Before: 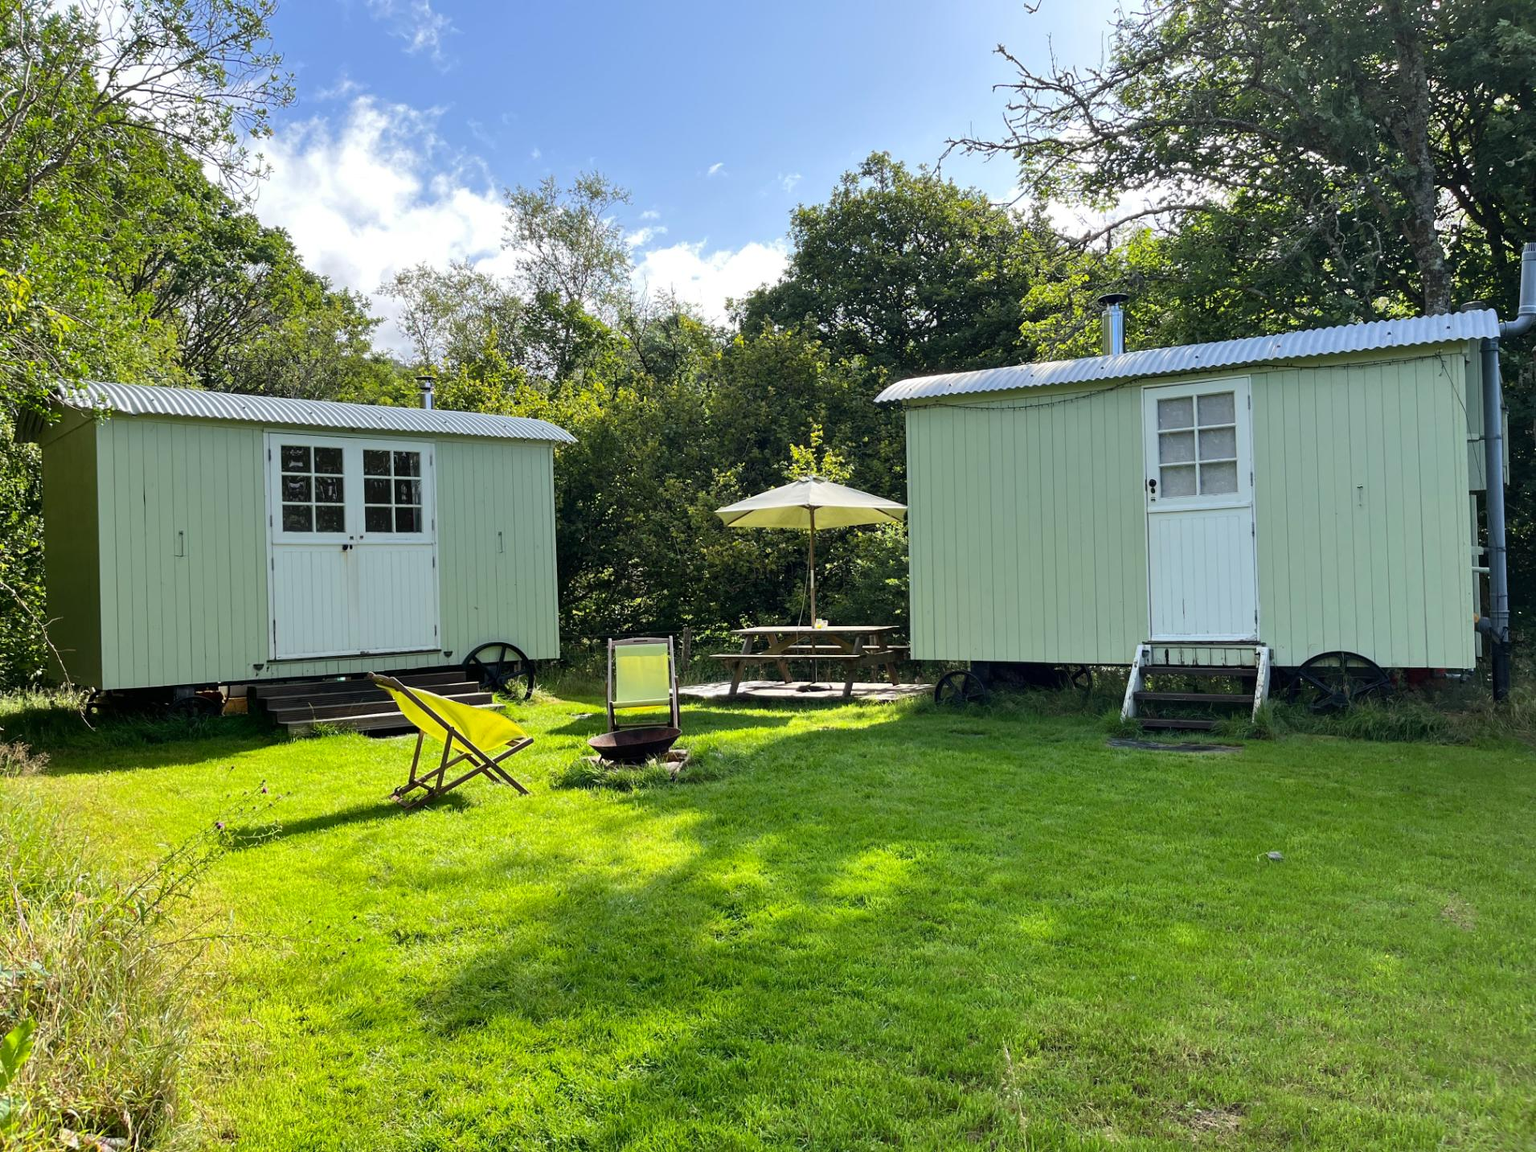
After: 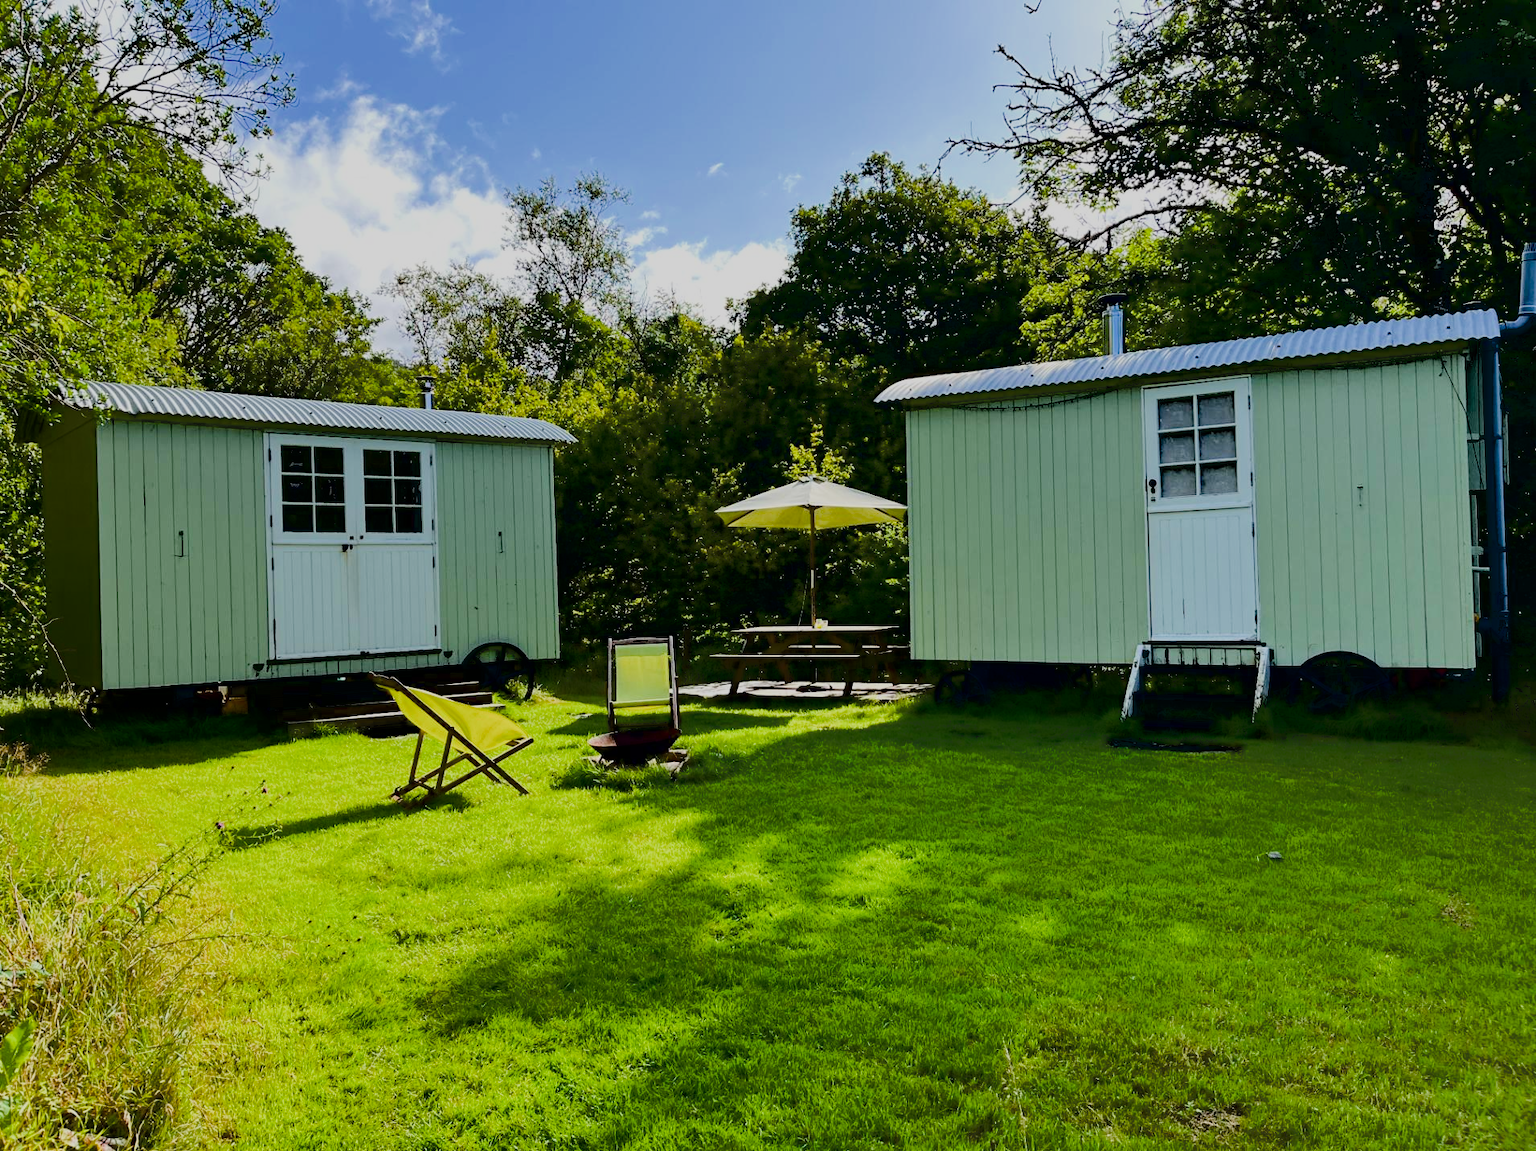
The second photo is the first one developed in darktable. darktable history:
exposure: black level correction 0.099, exposure -0.088 EV, compensate highlight preservation false
filmic rgb: black relative exposure -4.18 EV, white relative exposure 5.11 EV, hardness 2.12, contrast 1.159, add noise in highlights 0.001, color science v3 (2019), use custom middle-gray values true, contrast in highlights soft
